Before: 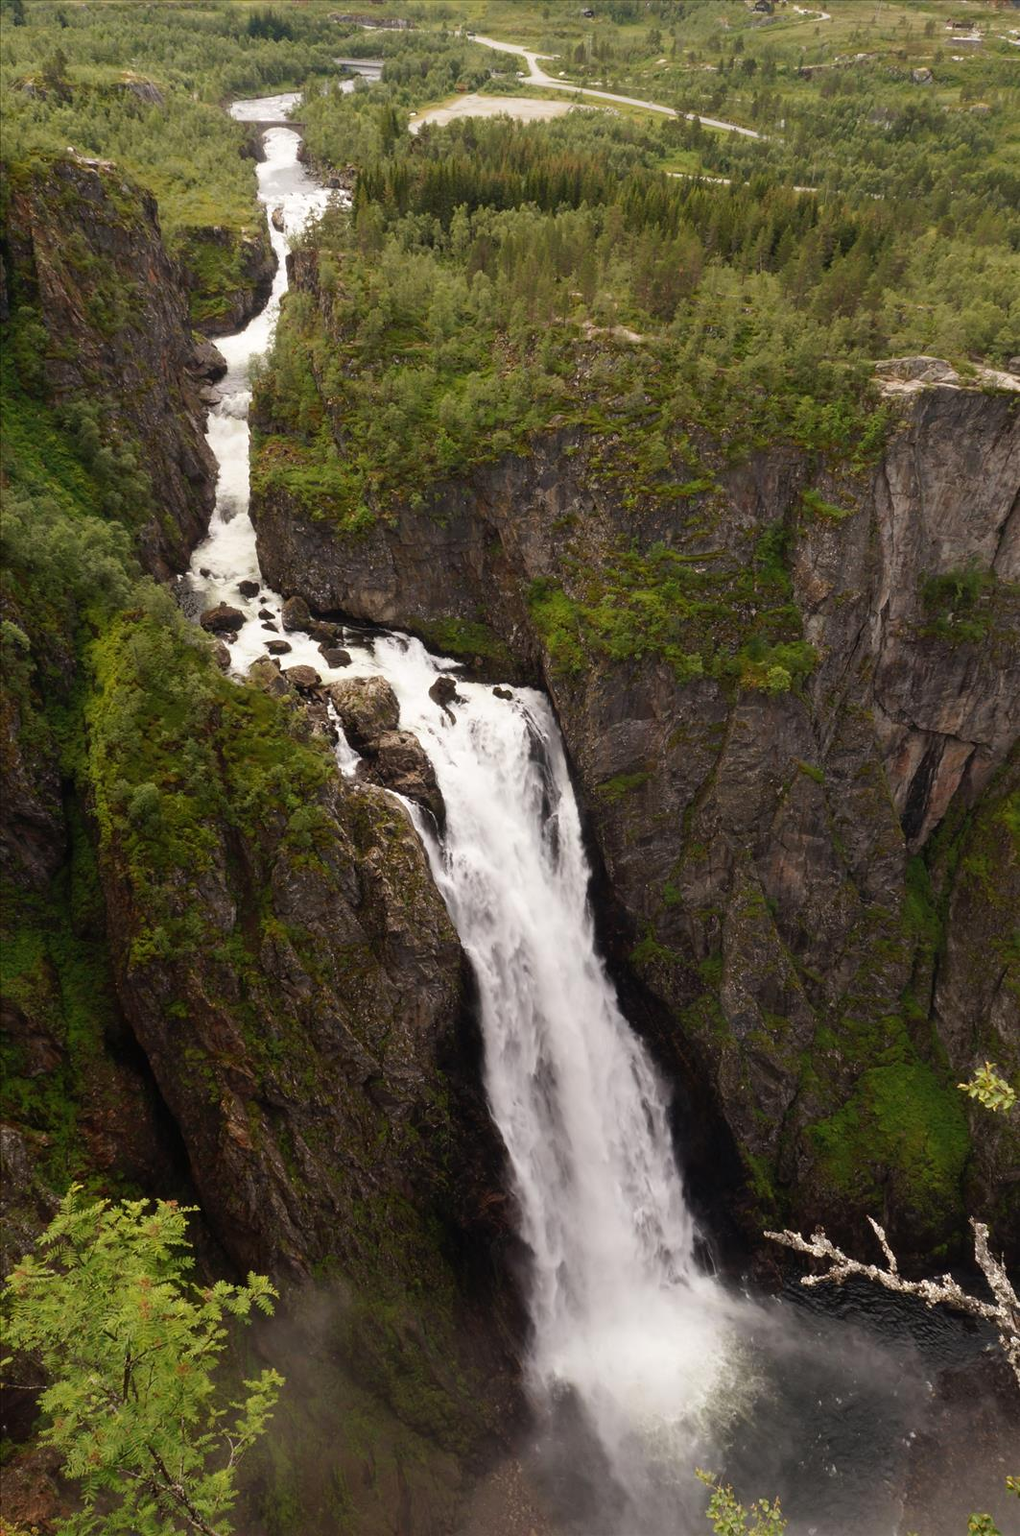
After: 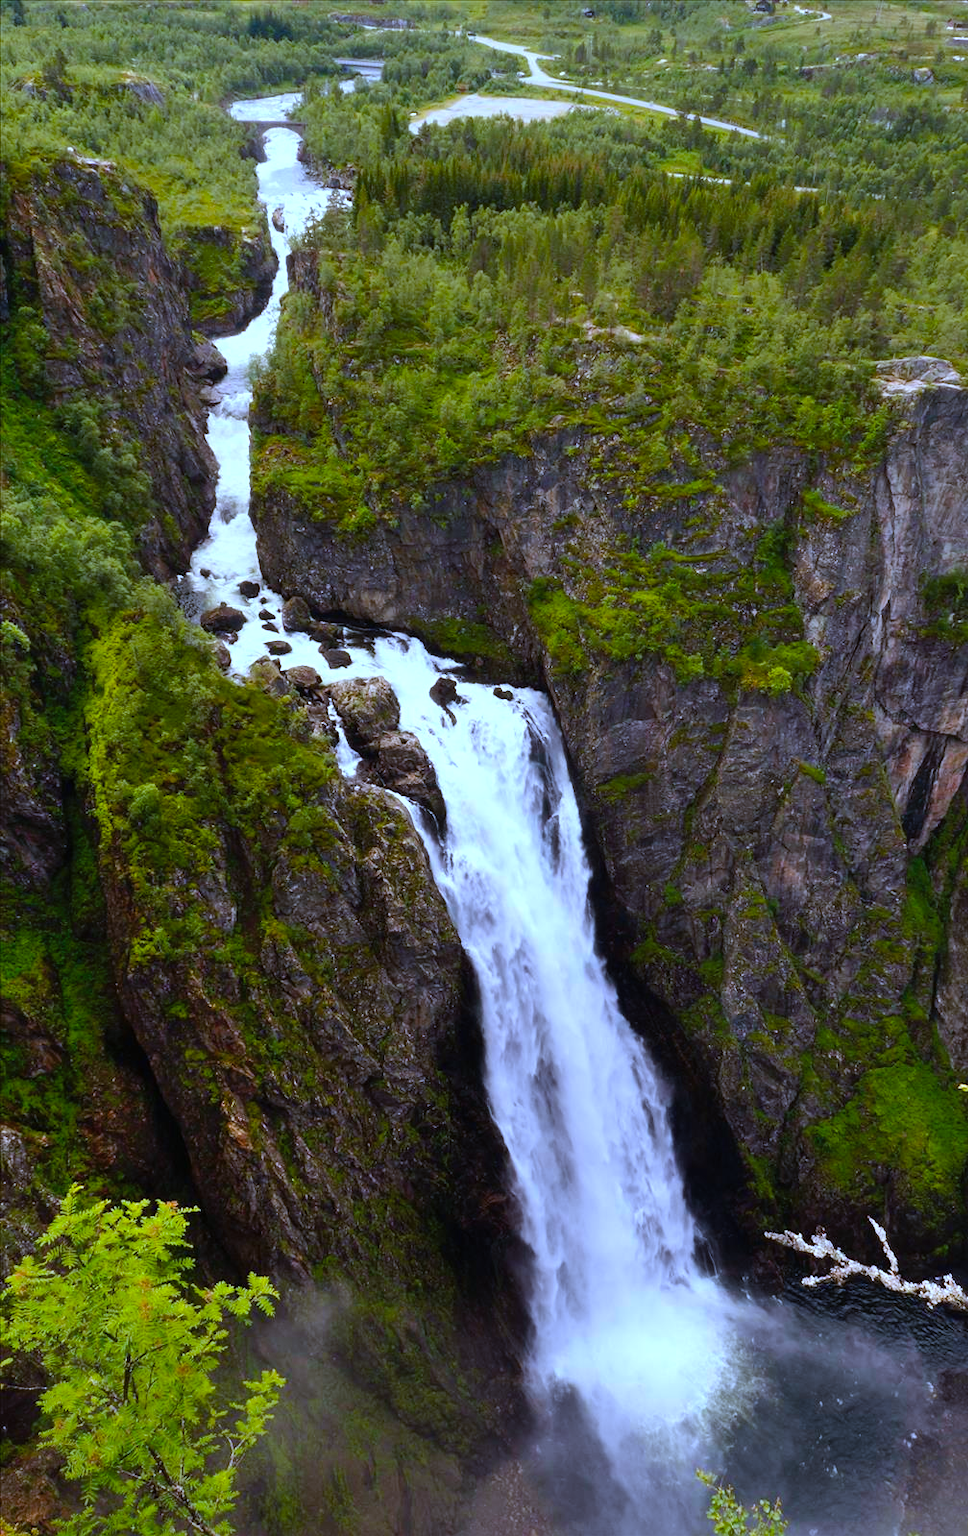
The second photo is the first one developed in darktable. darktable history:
color balance rgb: linear chroma grading › global chroma 50%, perceptual saturation grading › global saturation 2.34%, global vibrance 6.64%, contrast 12.71%, saturation formula JzAzBz (2021)
color balance: on, module defaults
crop and rotate: right 5.167%
white balance: red 0.871, blue 1.249
shadows and highlights: soften with gaussian
